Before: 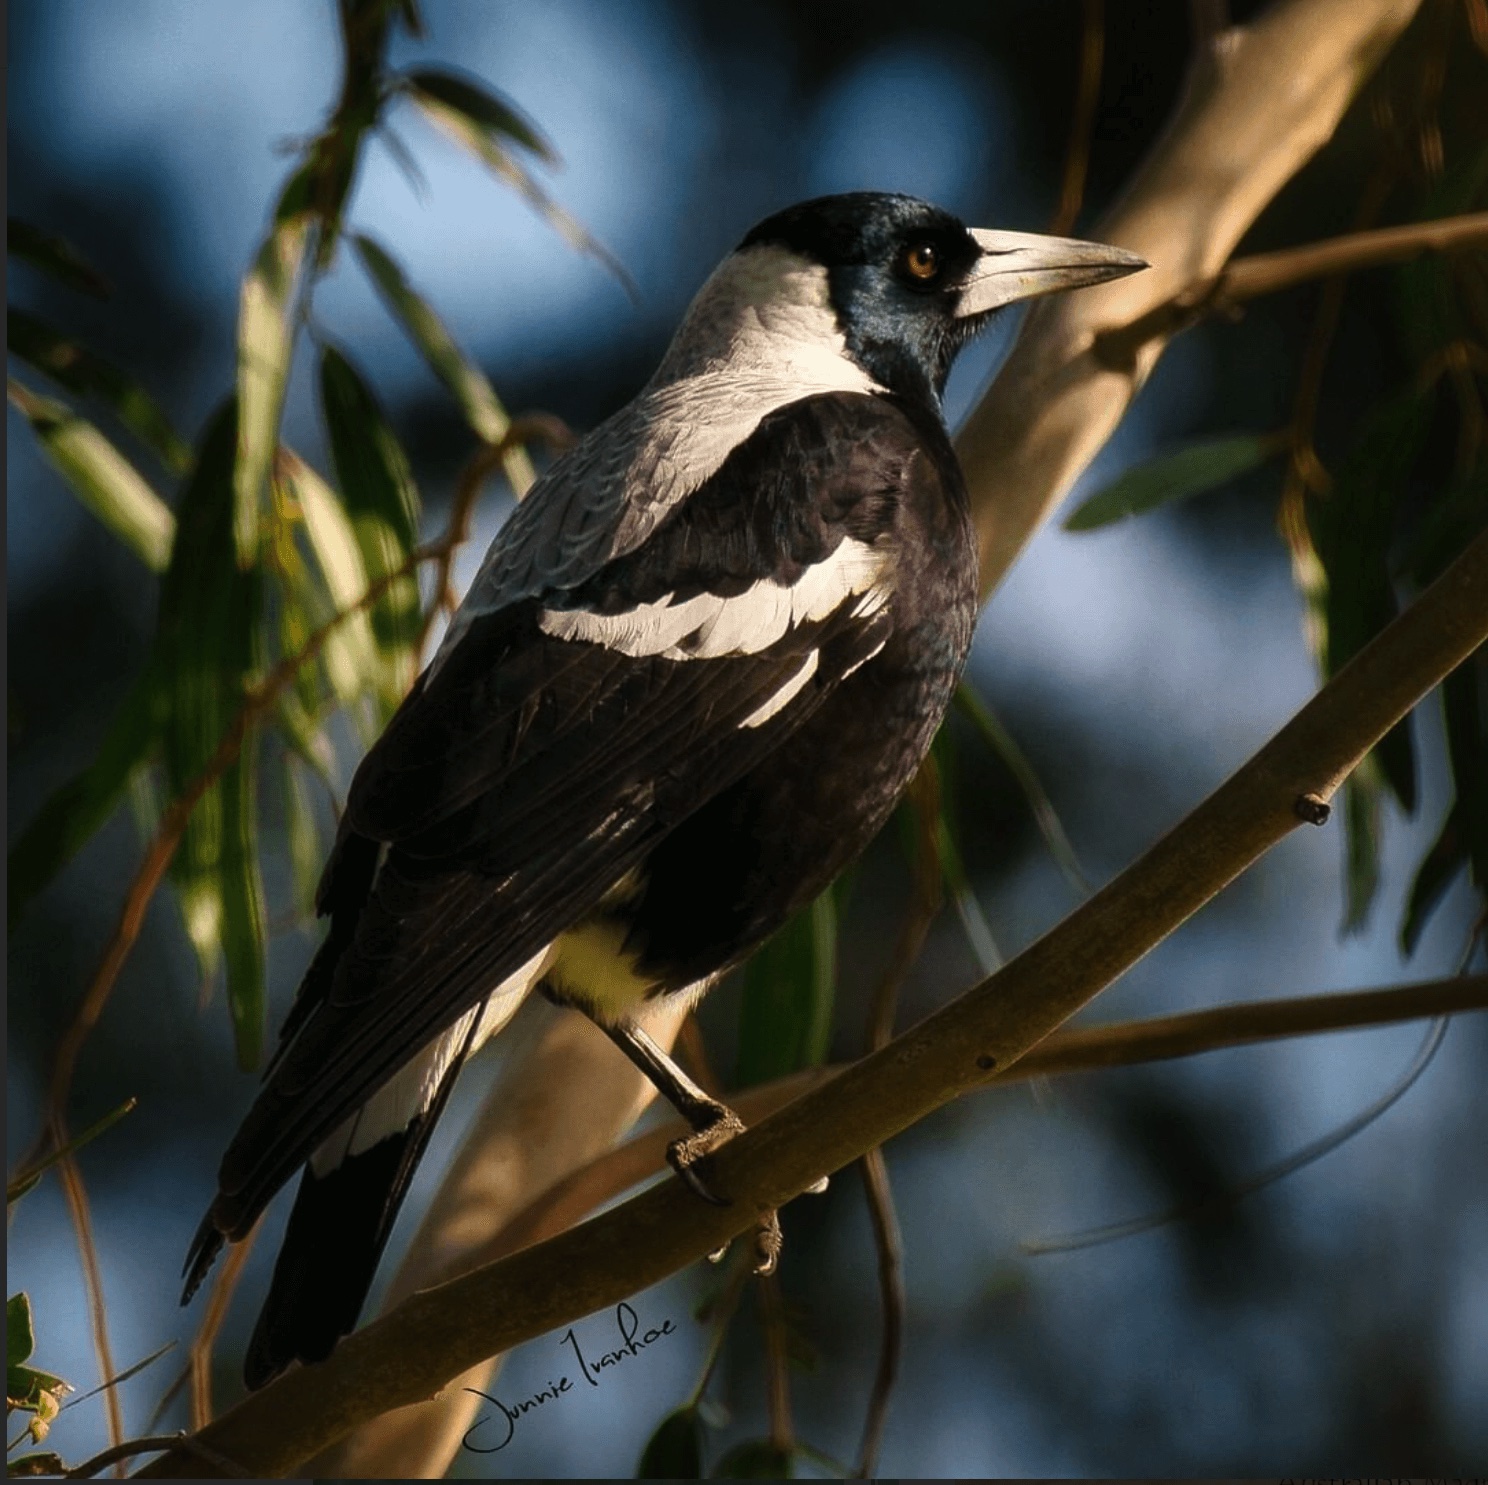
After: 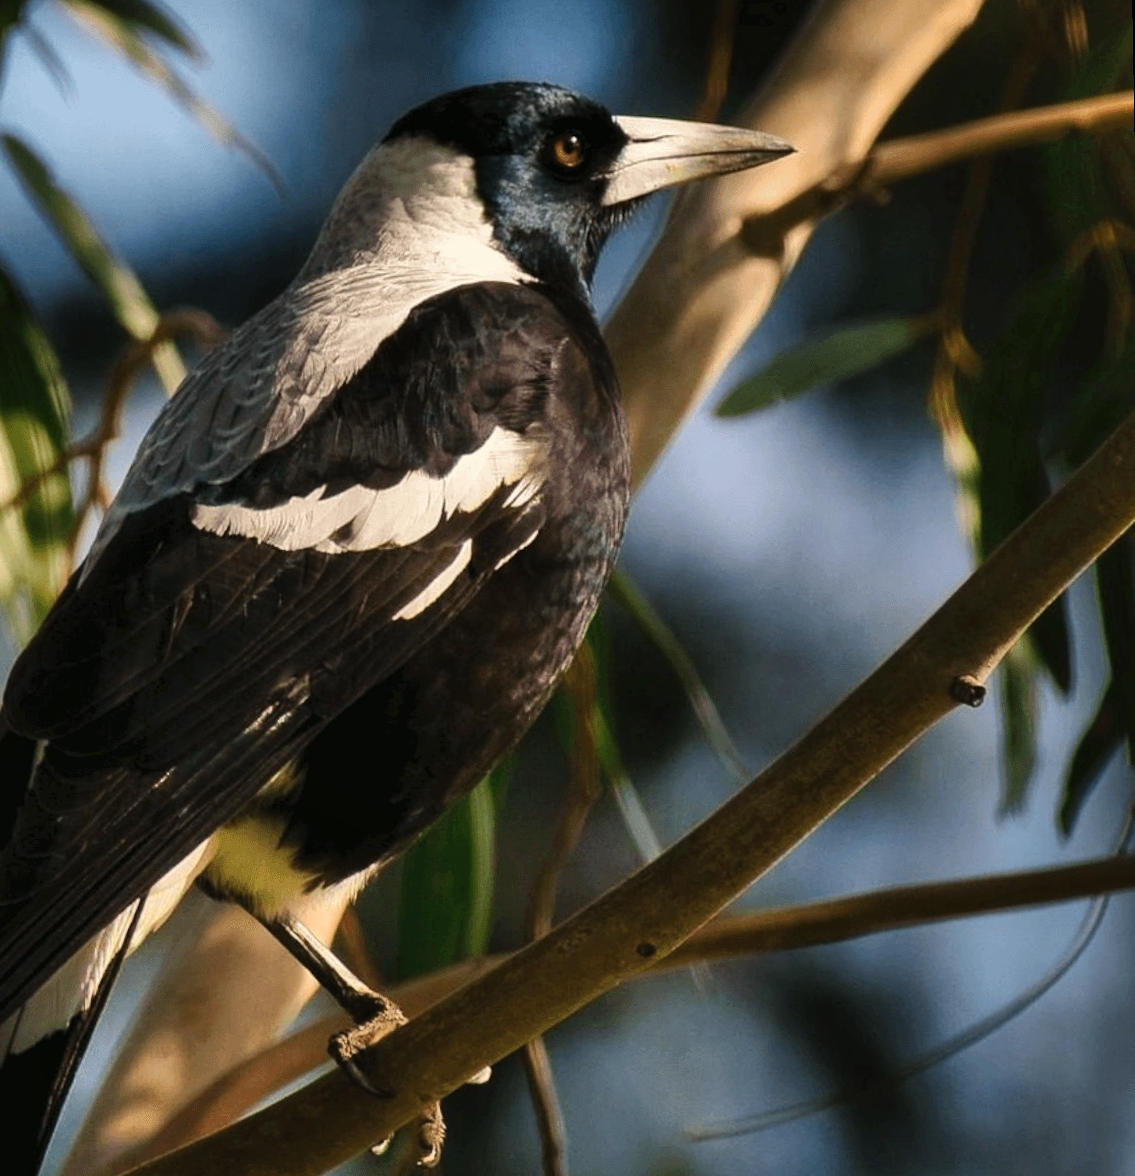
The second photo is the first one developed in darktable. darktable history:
rotate and perspective: rotation -1°, crop left 0.011, crop right 0.989, crop top 0.025, crop bottom 0.975
shadows and highlights: shadows color adjustment 97.66%, soften with gaussian
crop: left 23.095%, top 5.827%, bottom 11.854%
